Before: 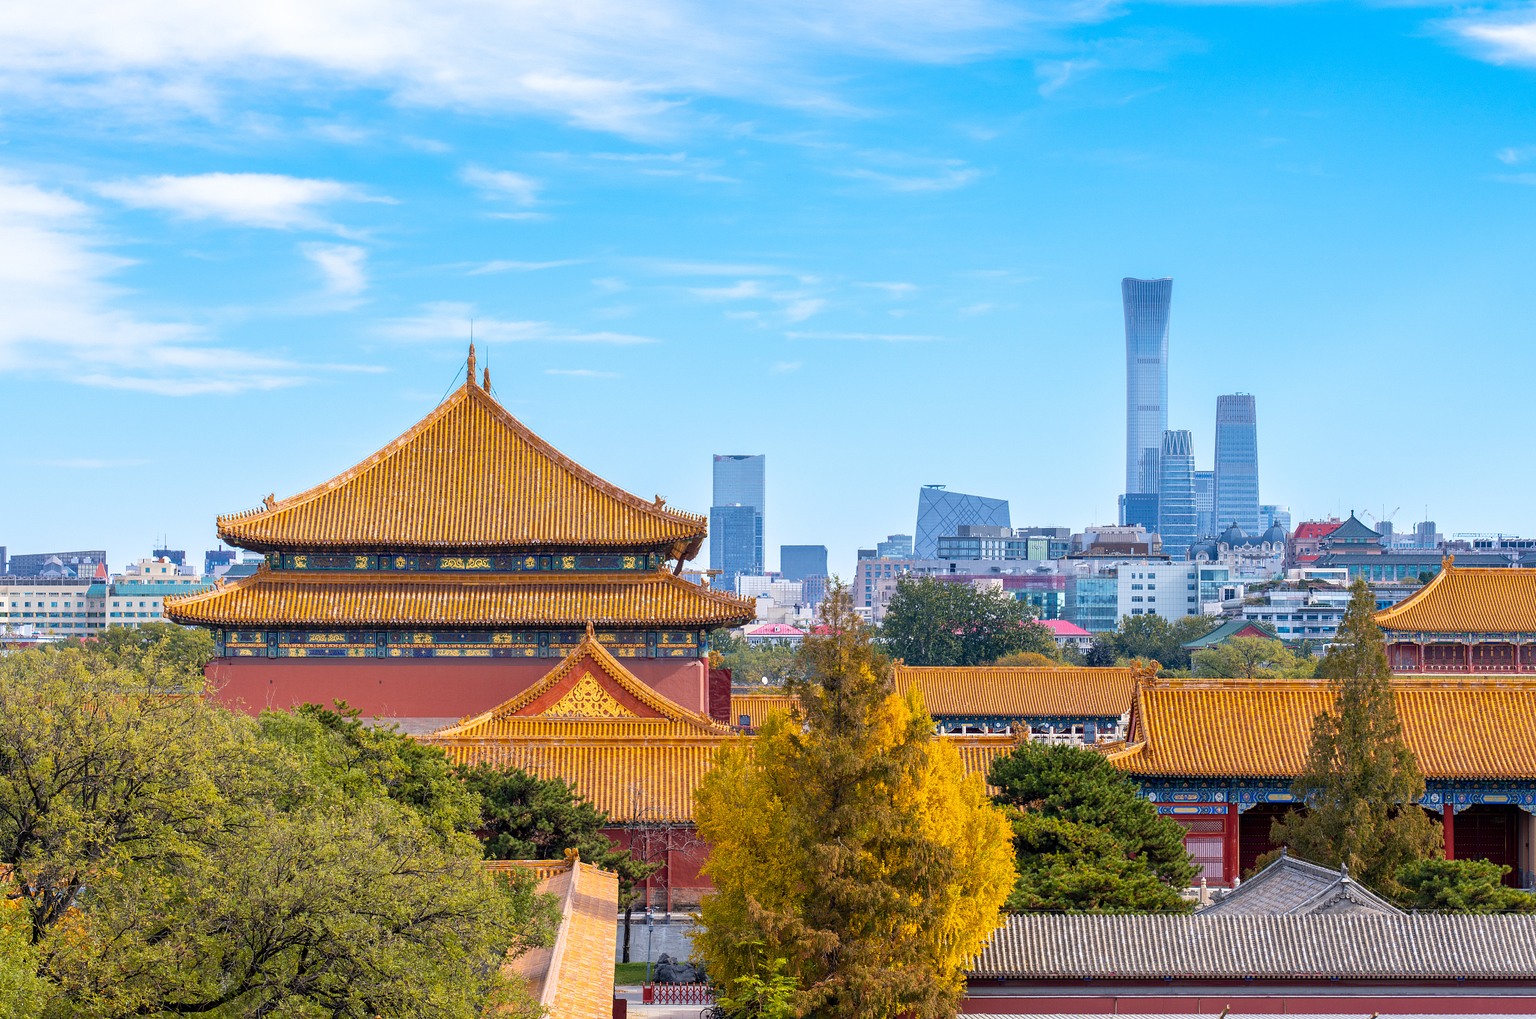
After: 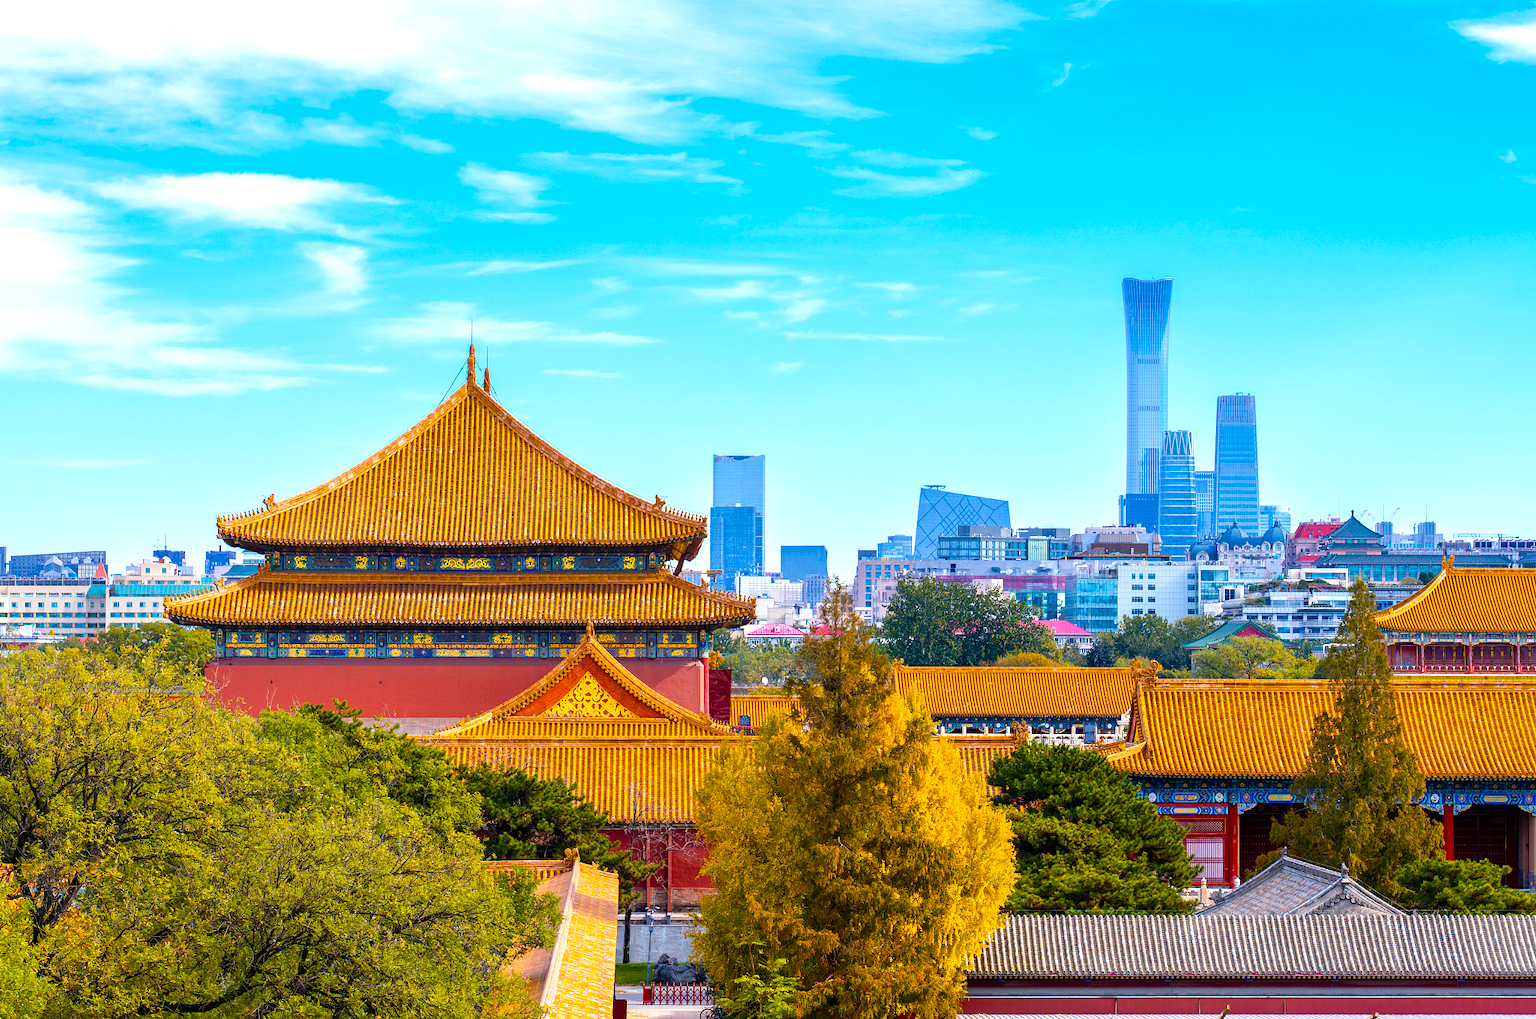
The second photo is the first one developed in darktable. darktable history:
tone equalizer: -8 EV -0.407 EV, -7 EV -0.386 EV, -6 EV -0.344 EV, -5 EV -0.199 EV, -3 EV 0.217 EV, -2 EV 0.306 EV, -1 EV 0.389 EV, +0 EV 0.405 EV, edges refinement/feathering 500, mask exposure compensation -1.57 EV, preserve details no
color balance rgb: linear chroma grading › shadows 31.397%, linear chroma grading › global chroma -1.55%, linear chroma grading › mid-tones 4.287%, perceptual saturation grading › global saturation 29.868%, global vibrance 20%
